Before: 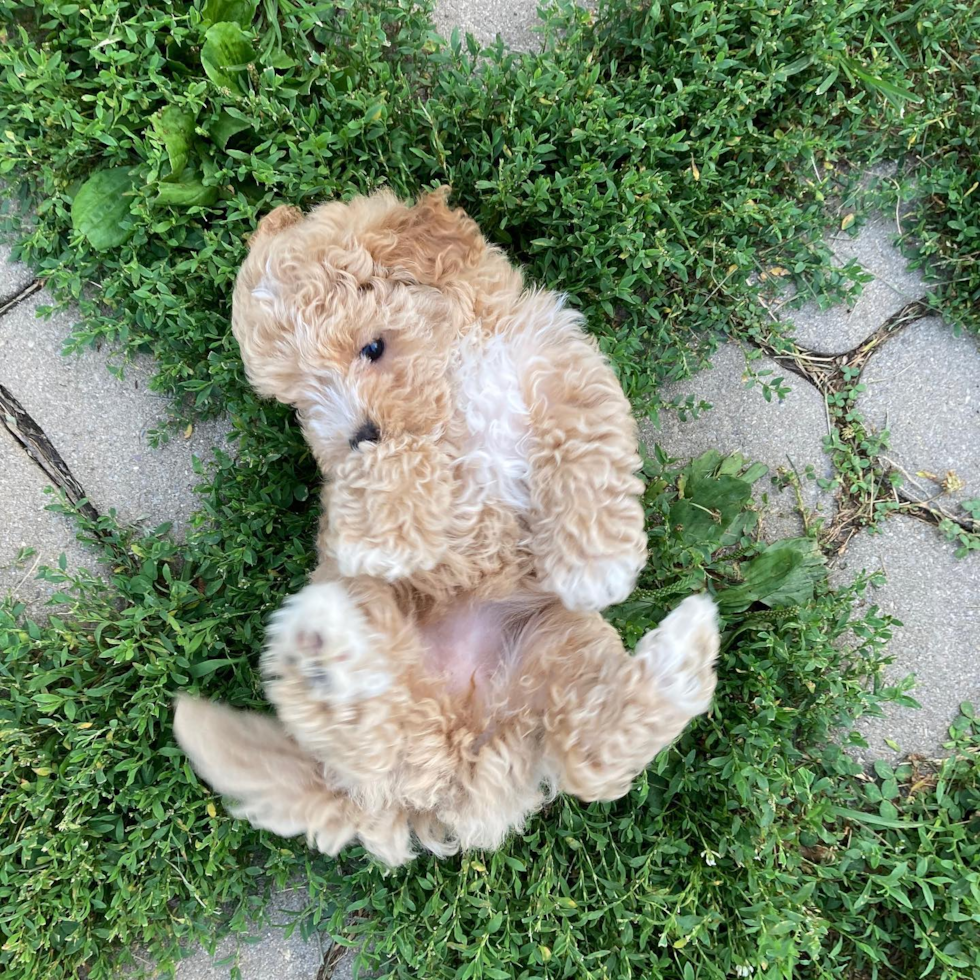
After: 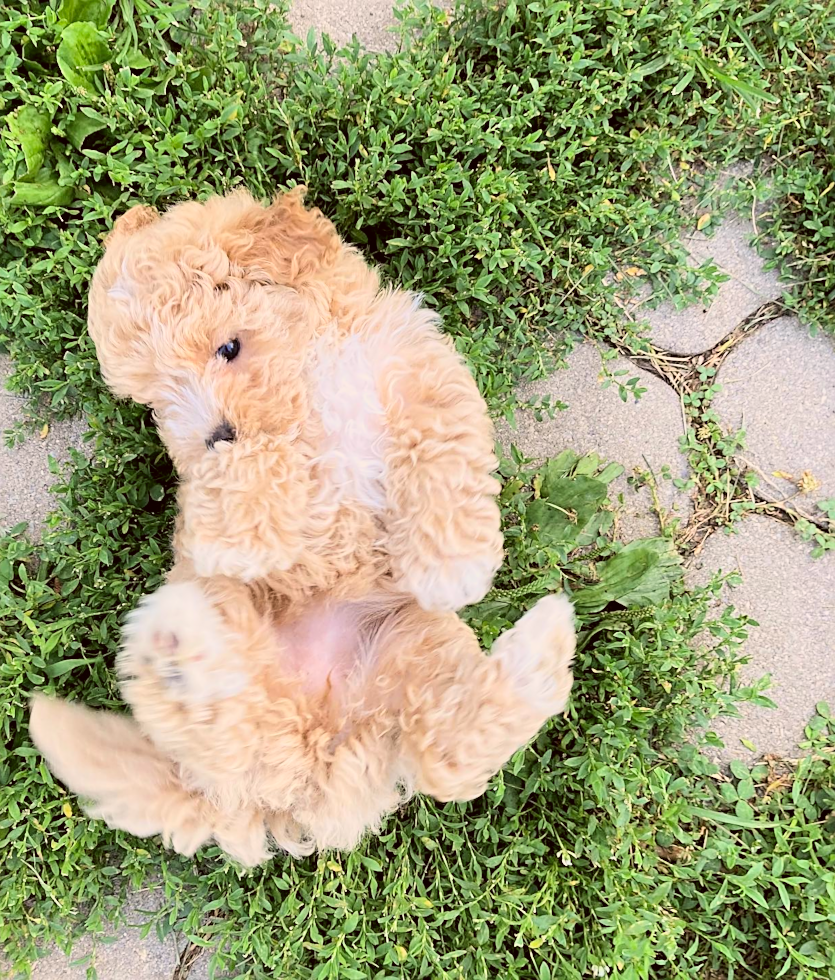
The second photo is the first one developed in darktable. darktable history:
color correction: highlights a* 6.5, highlights b* 7.75, shadows a* 5.44, shadows b* 7.04, saturation 0.927
filmic rgb: black relative exposure -8.83 EV, white relative exposure 4.99 EV, target black luminance 0%, hardness 3.79, latitude 66.33%, contrast 0.821, highlights saturation mix 11.41%, shadows ↔ highlights balance 20.21%, color science v6 (2022)
crop and rotate: left 14.748%
exposure: black level correction 0, exposure 1.097 EV, compensate highlight preservation false
sharpen: on, module defaults
tone curve: curves: ch0 [(0, 0) (0.003, 0.01) (0.011, 0.015) (0.025, 0.023) (0.044, 0.037) (0.069, 0.055) (0.1, 0.08) (0.136, 0.114) (0.177, 0.155) (0.224, 0.201) (0.277, 0.254) (0.335, 0.319) (0.399, 0.387) (0.468, 0.459) (0.543, 0.544) (0.623, 0.634) (0.709, 0.731) (0.801, 0.827) (0.898, 0.921) (1, 1)], color space Lab, linked channels, preserve colors none
